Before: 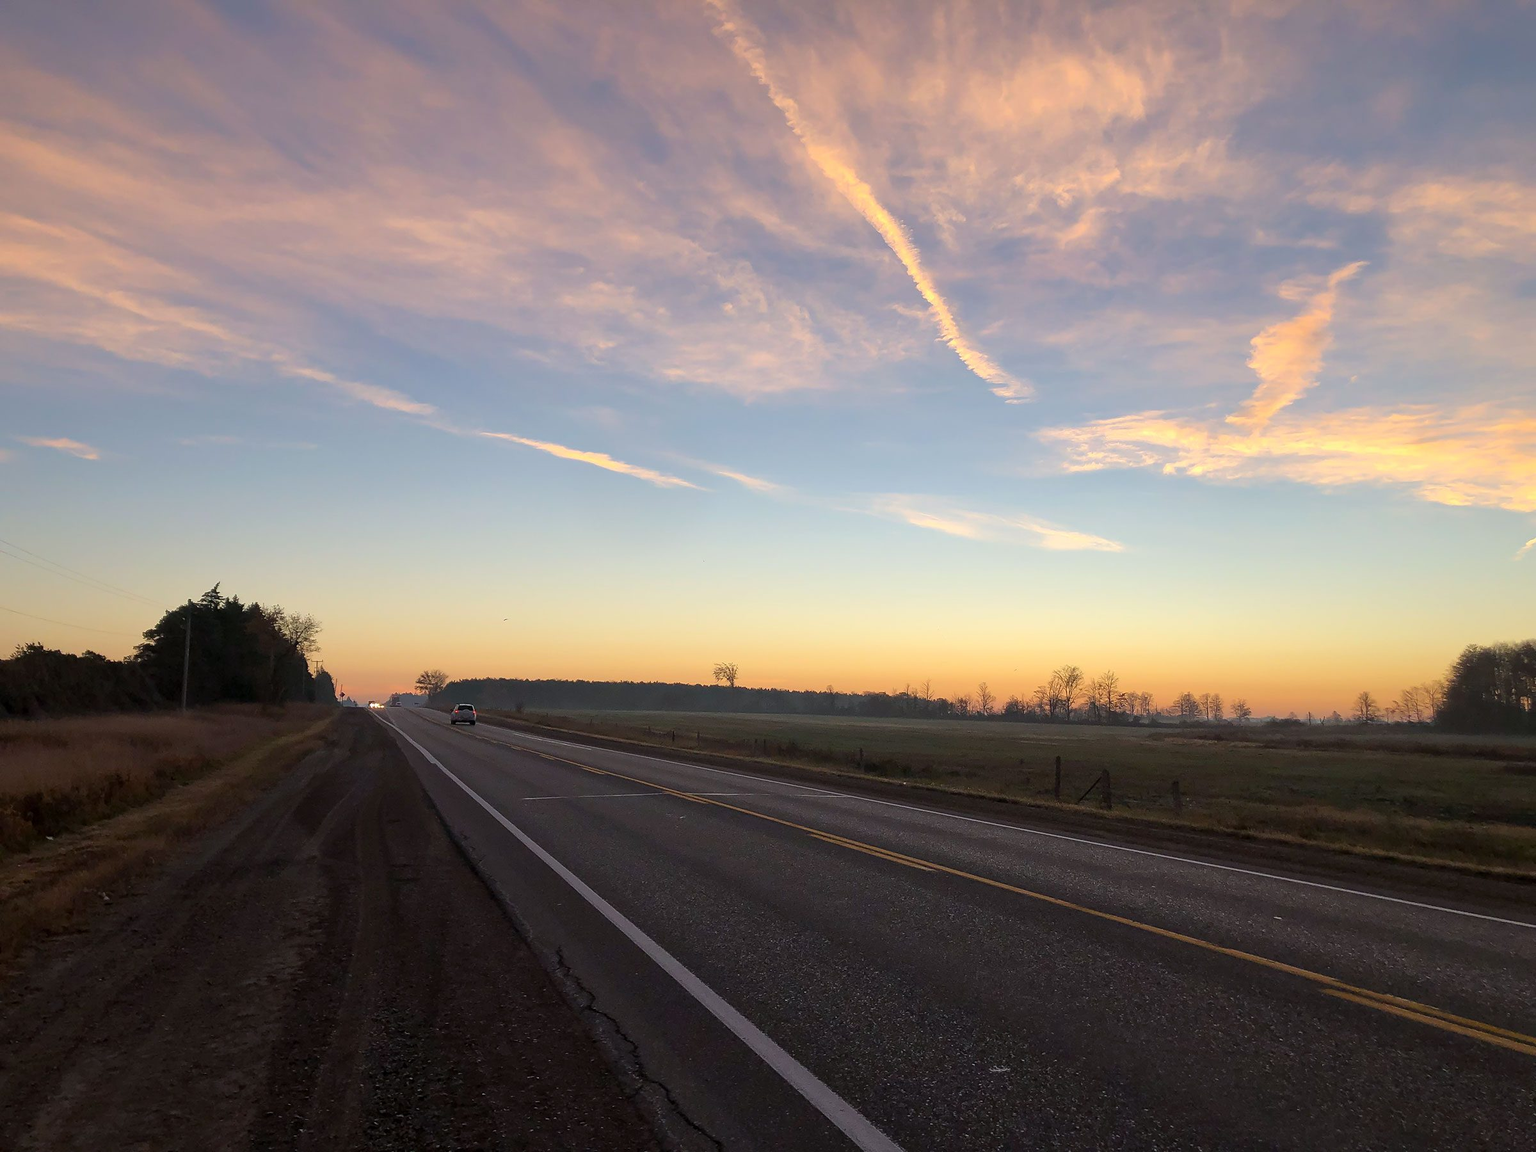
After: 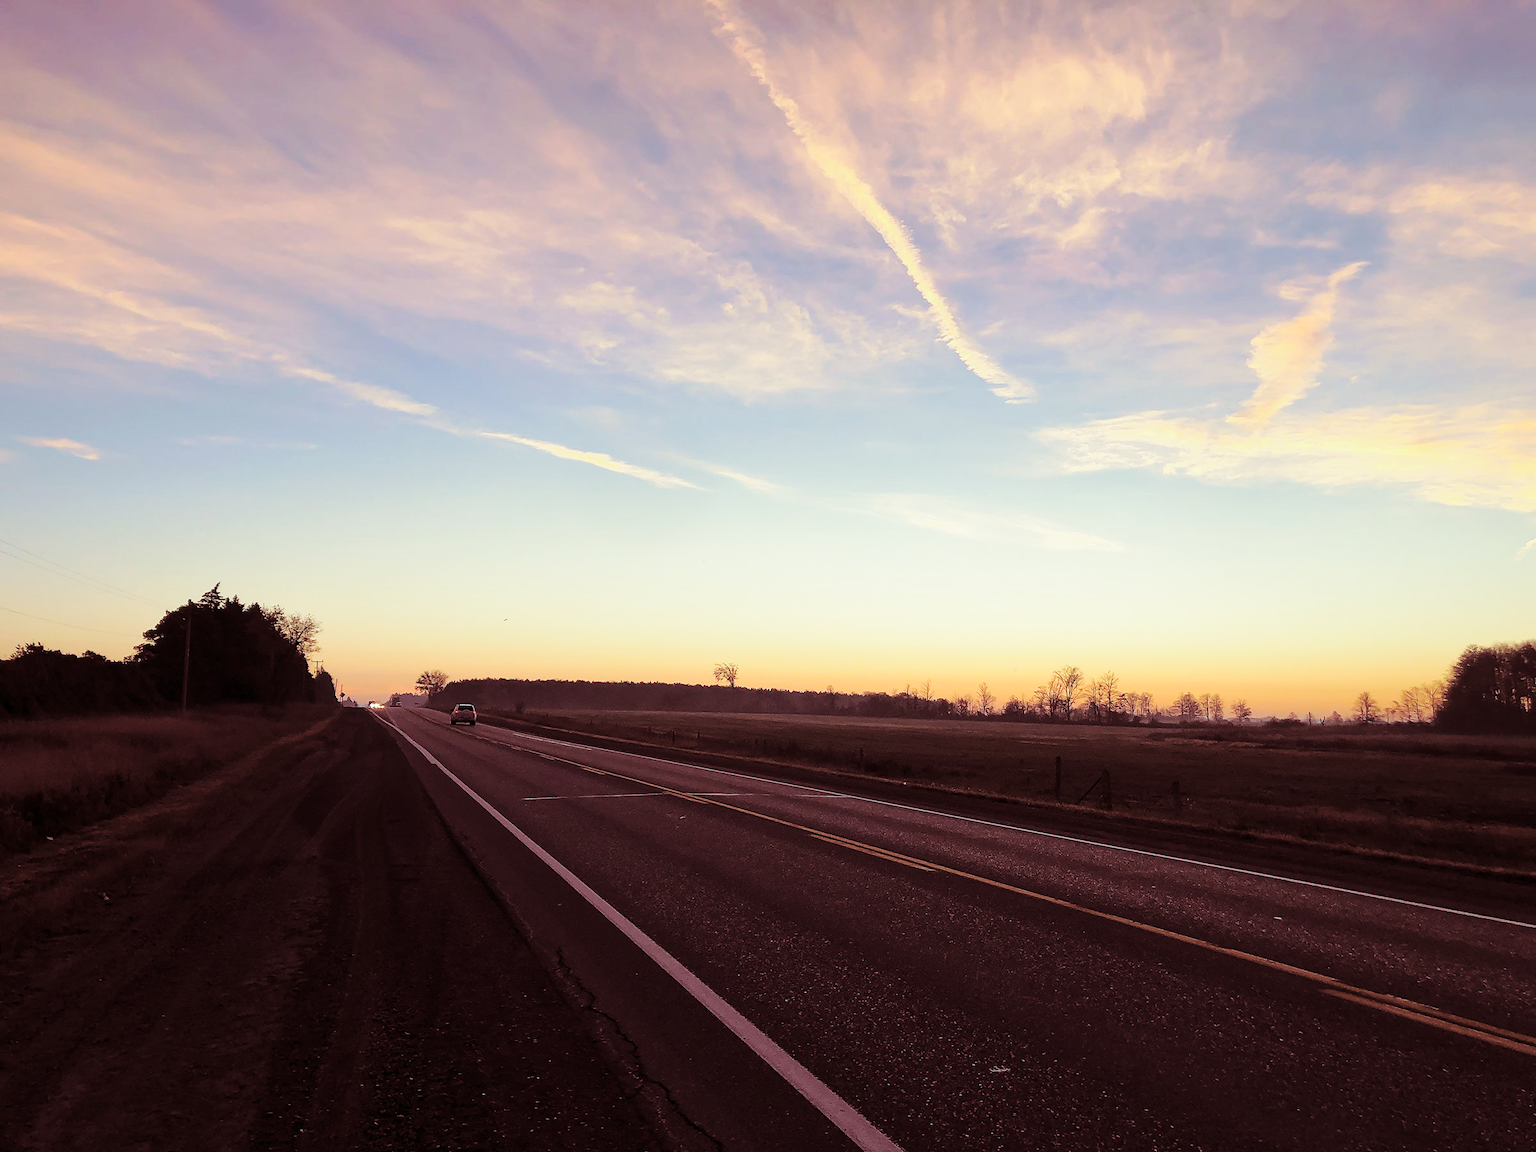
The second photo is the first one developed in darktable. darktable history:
white balance: red 1, blue 1
base curve: curves: ch0 [(0, 0) (0.036, 0.025) (0.121, 0.166) (0.206, 0.329) (0.605, 0.79) (1, 1)], preserve colors none
split-toning: compress 20%
